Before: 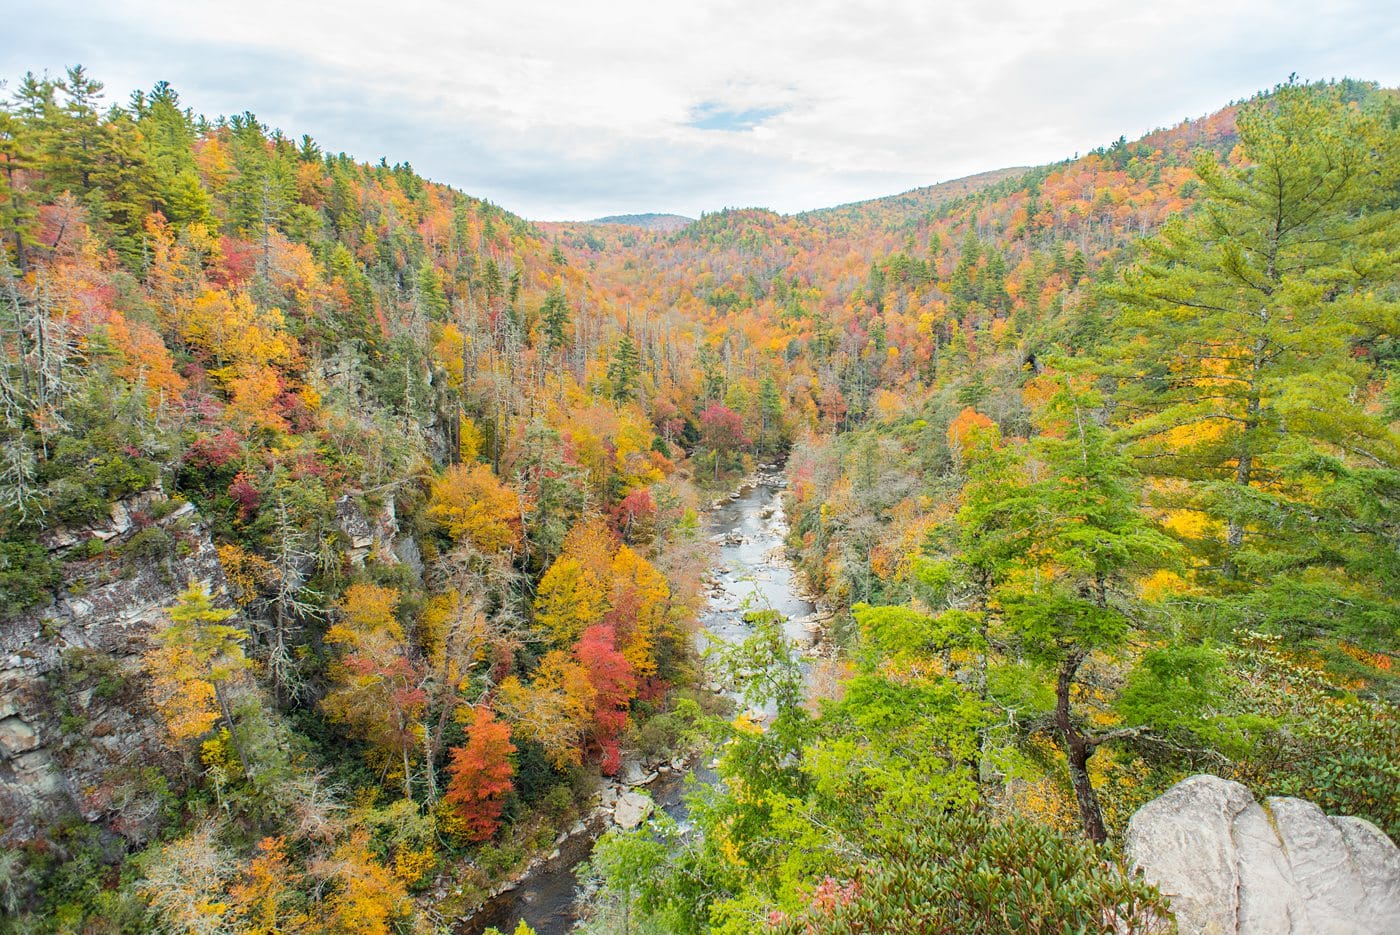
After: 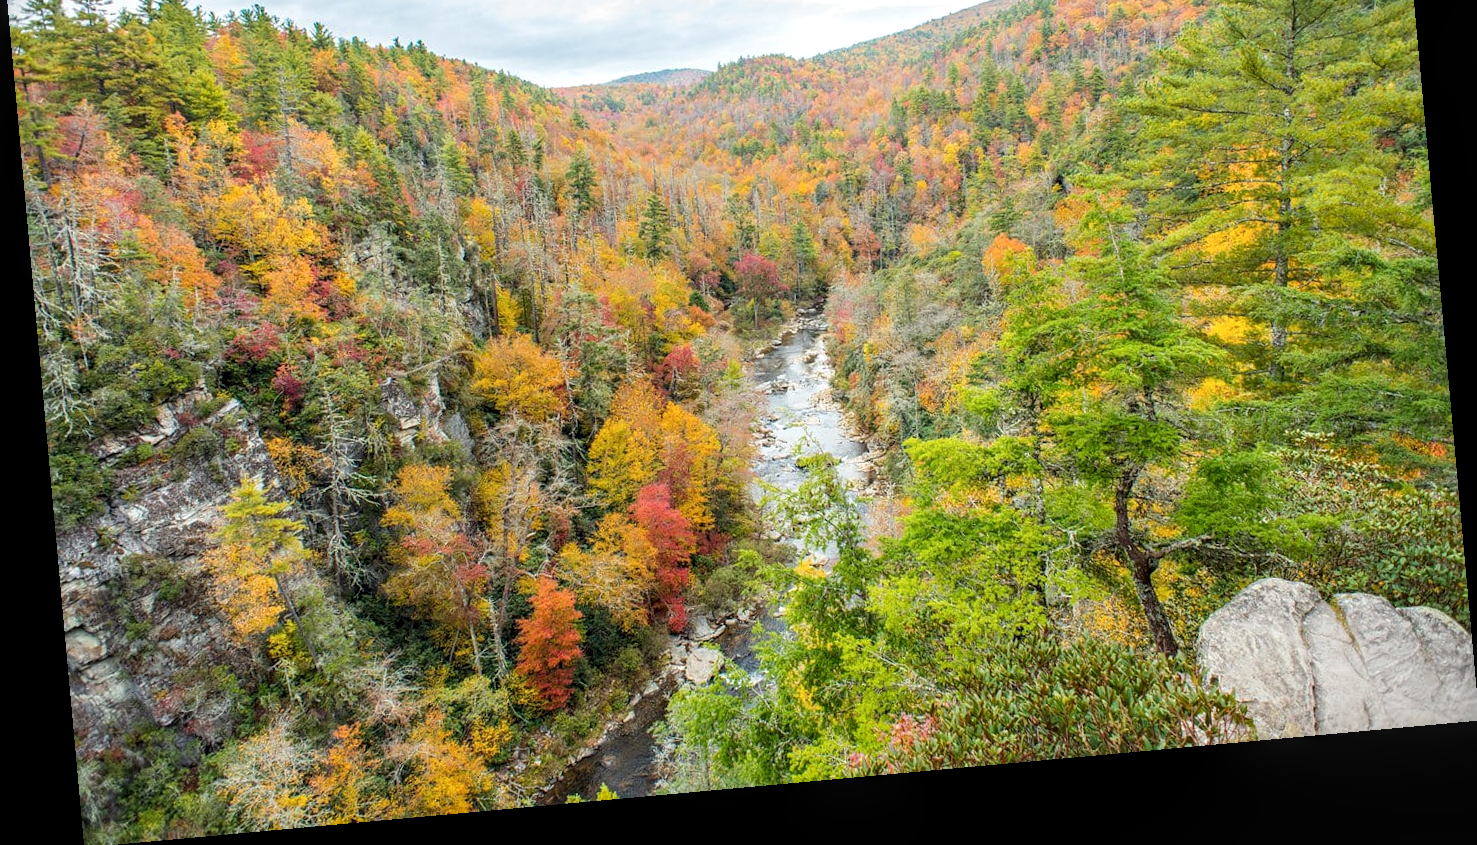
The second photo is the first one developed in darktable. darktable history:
crop and rotate: top 19.998%
rotate and perspective: rotation -5.2°, automatic cropping off
local contrast: detail 130%
shadows and highlights: radius 93.07, shadows -14.46, white point adjustment 0.23, highlights 31.48, compress 48.23%, highlights color adjustment 52.79%, soften with gaussian
